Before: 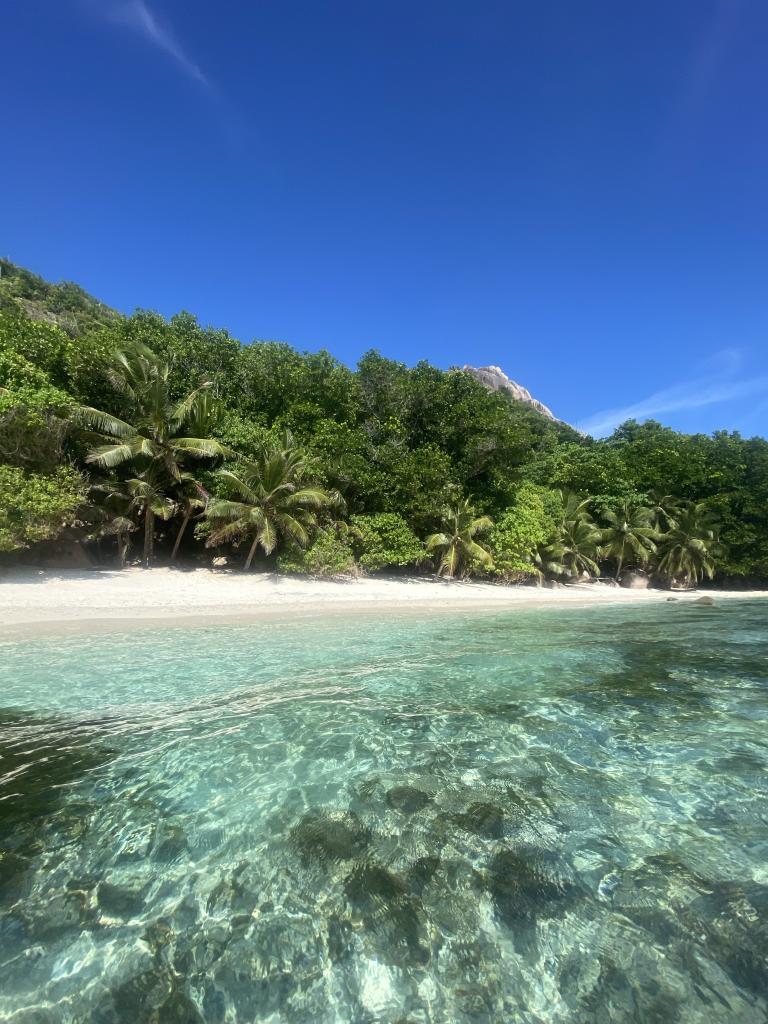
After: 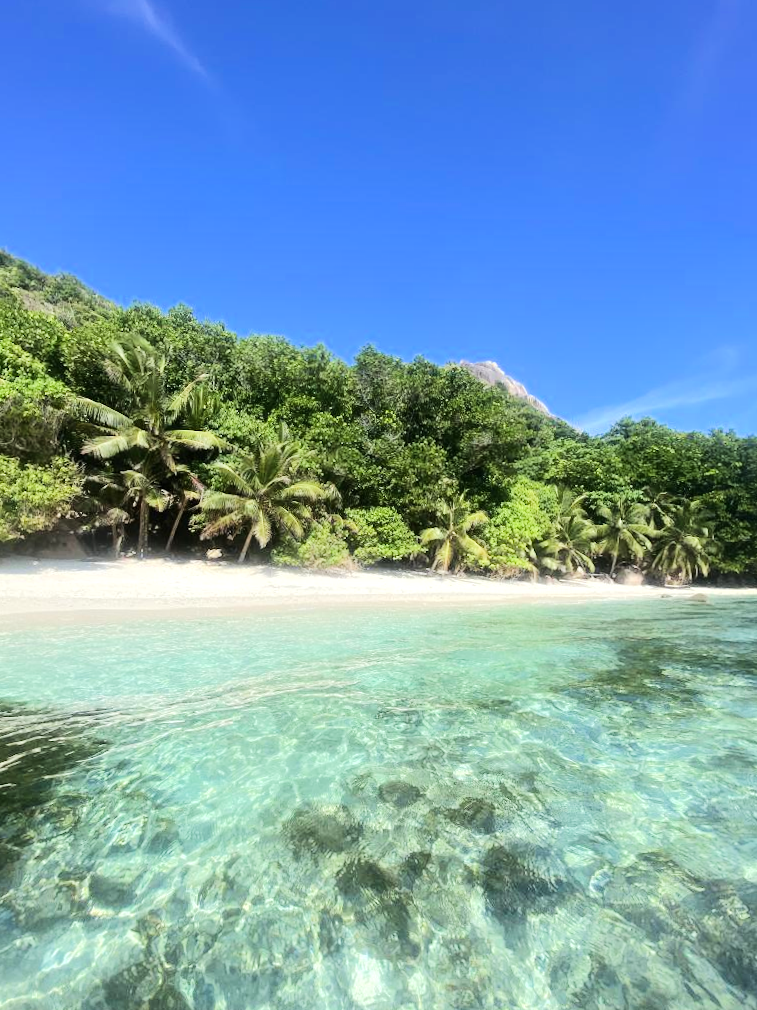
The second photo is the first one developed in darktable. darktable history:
crop and rotate: angle -0.578°
tone equalizer: -7 EV 0.16 EV, -6 EV 0.593 EV, -5 EV 1.13 EV, -4 EV 1.33 EV, -3 EV 1.16 EV, -2 EV 0.6 EV, -1 EV 0.156 EV, edges refinement/feathering 500, mask exposure compensation -1.57 EV, preserve details no
